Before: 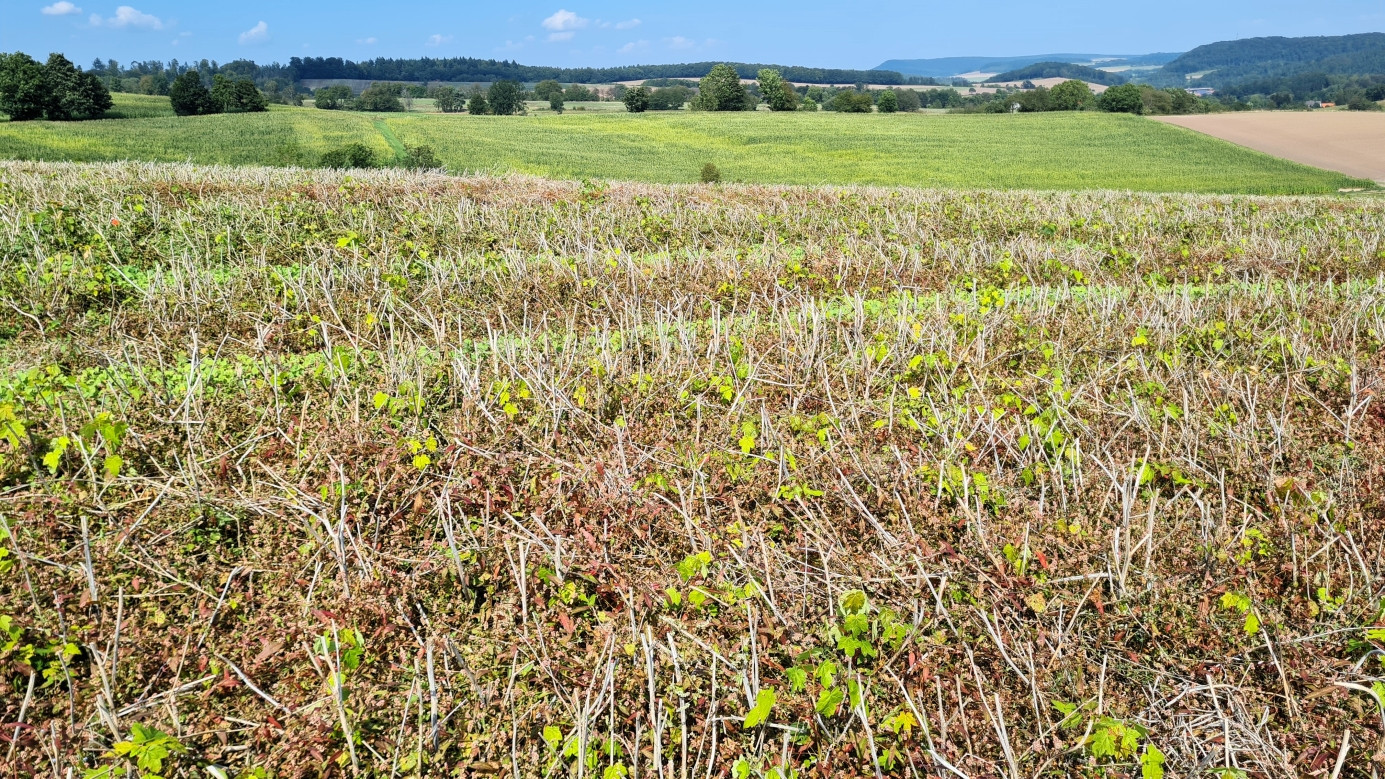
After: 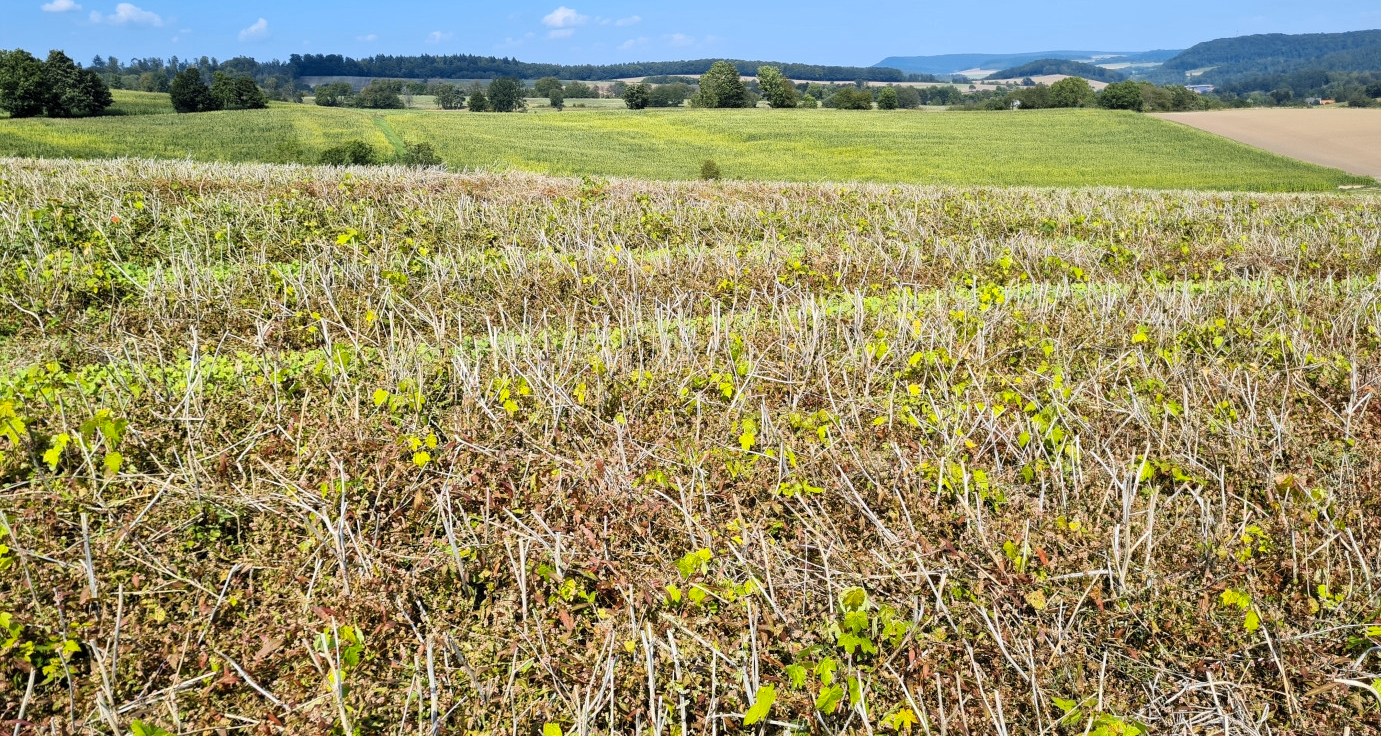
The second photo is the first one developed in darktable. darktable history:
crop: top 0.448%, right 0.264%, bottom 5.045%
color contrast: green-magenta contrast 0.8, blue-yellow contrast 1.1, unbound 0
levels: mode automatic, black 0.023%, white 99.97%, levels [0.062, 0.494, 0.925]
